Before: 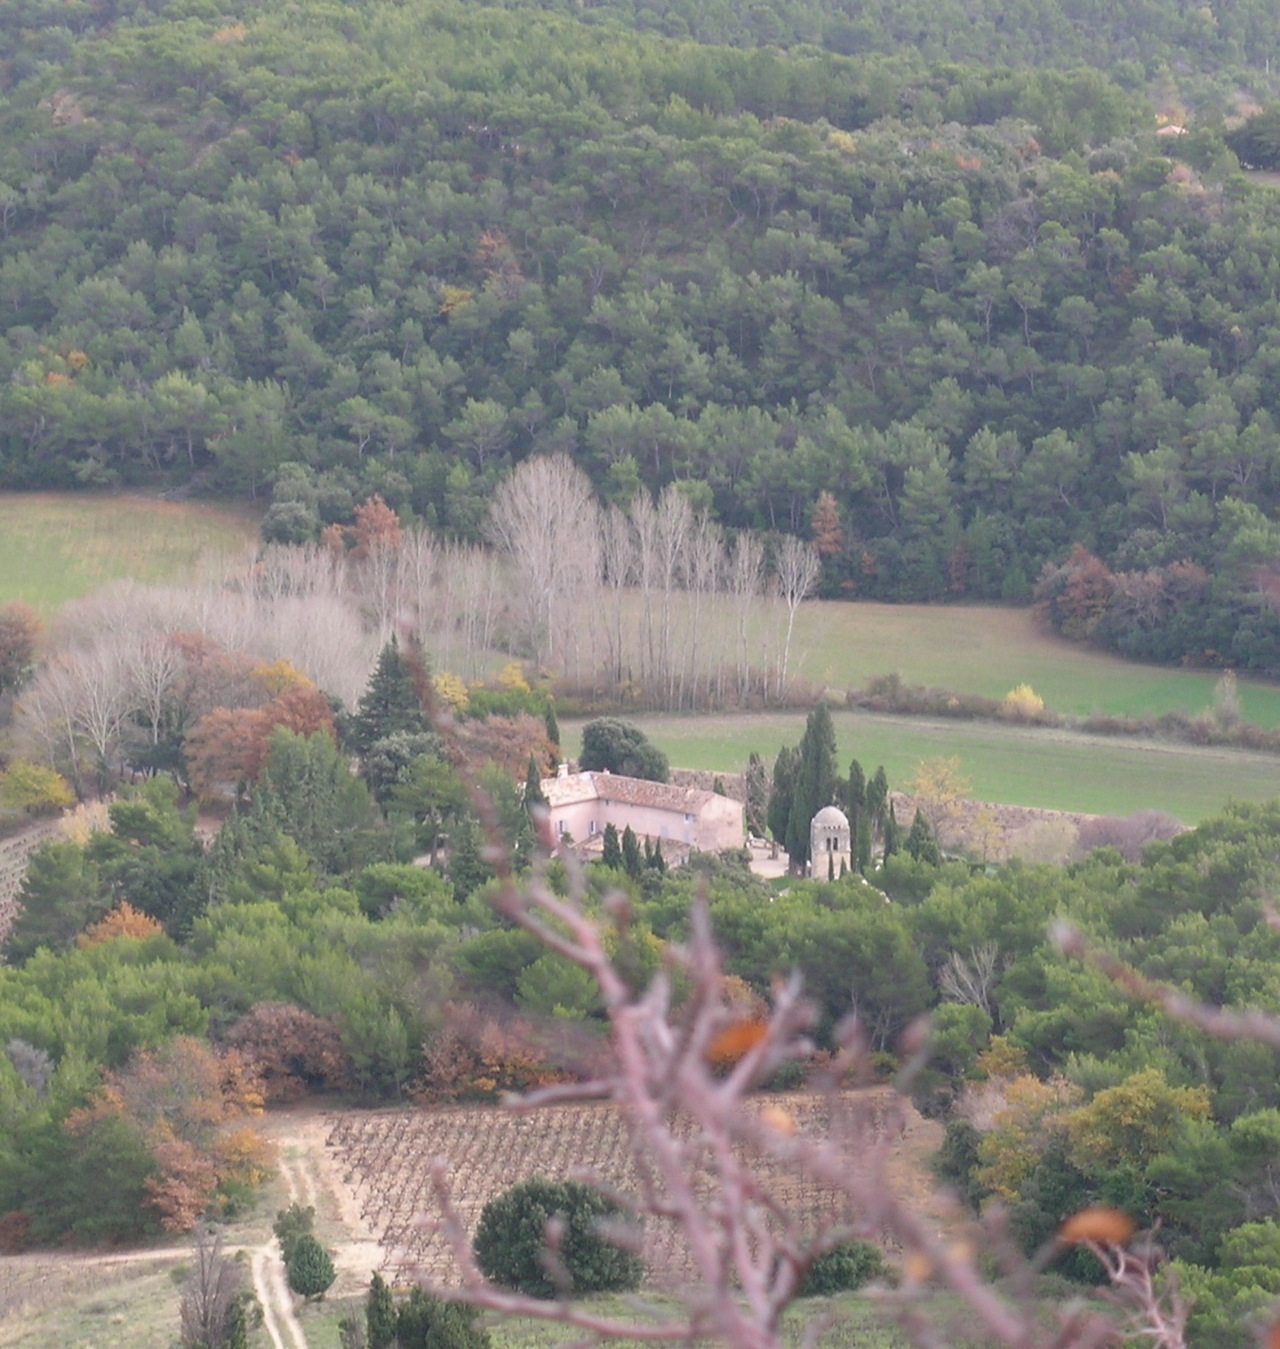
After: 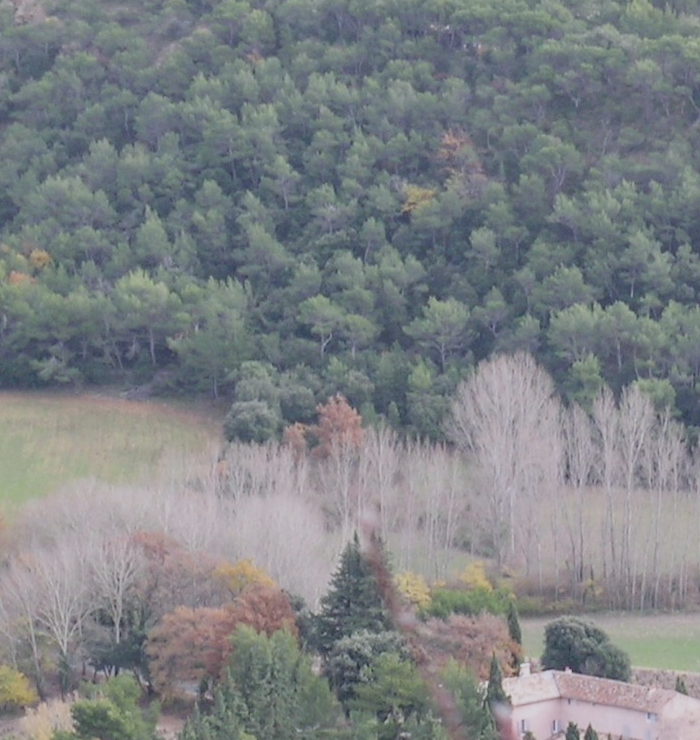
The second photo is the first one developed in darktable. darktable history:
crop and rotate: left 3.047%, top 7.509%, right 42.236%, bottom 37.598%
local contrast: on, module defaults
filmic rgb: black relative exposure -9.22 EV, white relative exposure 6.77 EV, hardness 3.07, contrast 1.05
white balance: red 0.976, blue 1.04
